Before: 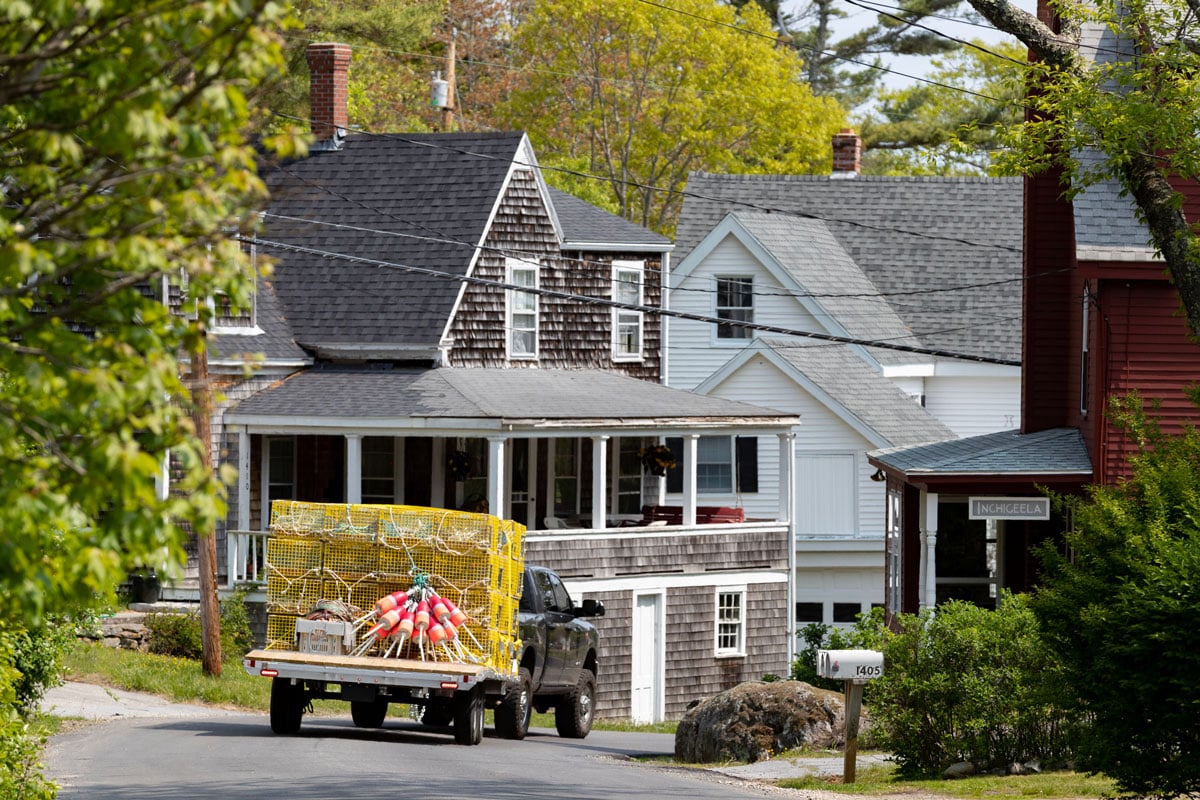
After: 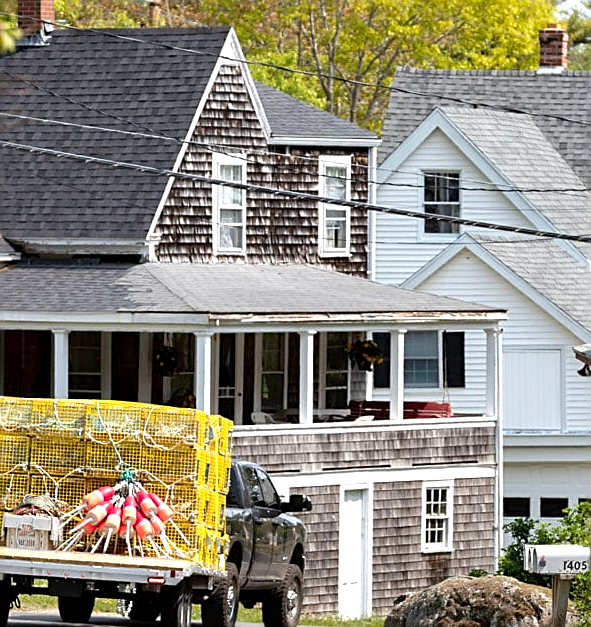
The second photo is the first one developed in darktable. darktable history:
exposure: black level correction 0.001, exposure 0.498 EV, compensate highlight preservation false
sharpen: on, module defaults
crop and rotate: angle 0.013°, left 24.426%, top 13.14%, right 26.287%, bottom 8.389%
